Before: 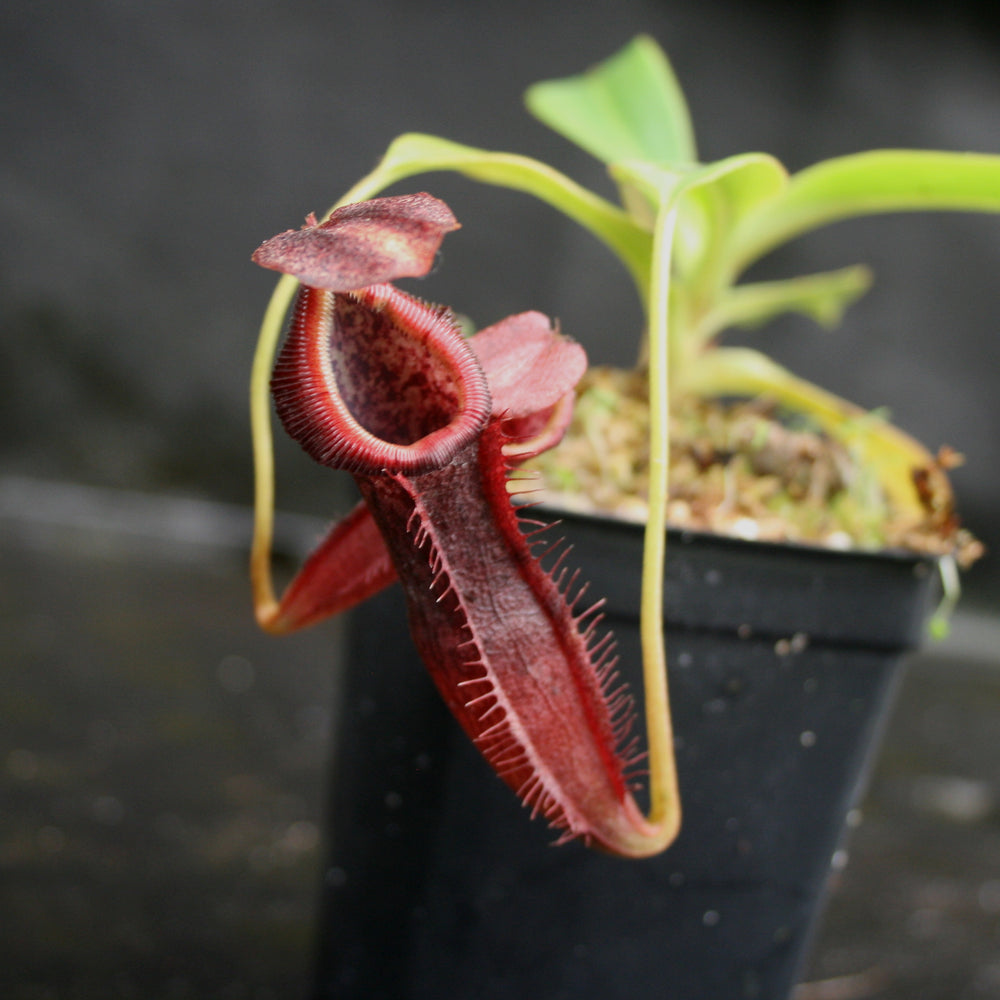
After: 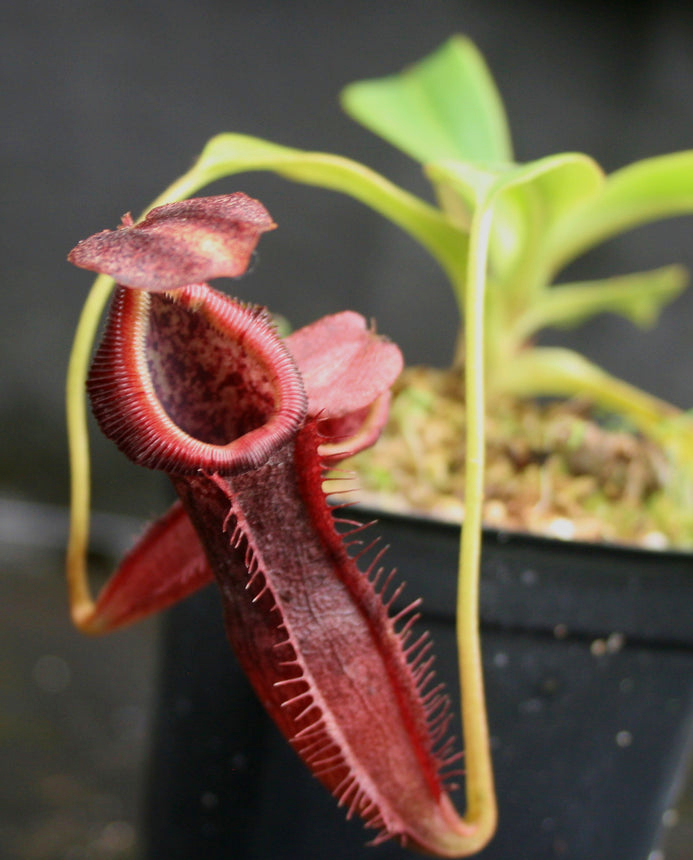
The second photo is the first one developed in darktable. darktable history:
crop: left 18.479%, right 12.2%, bottom 13.971%
velvia: on, module defaults
